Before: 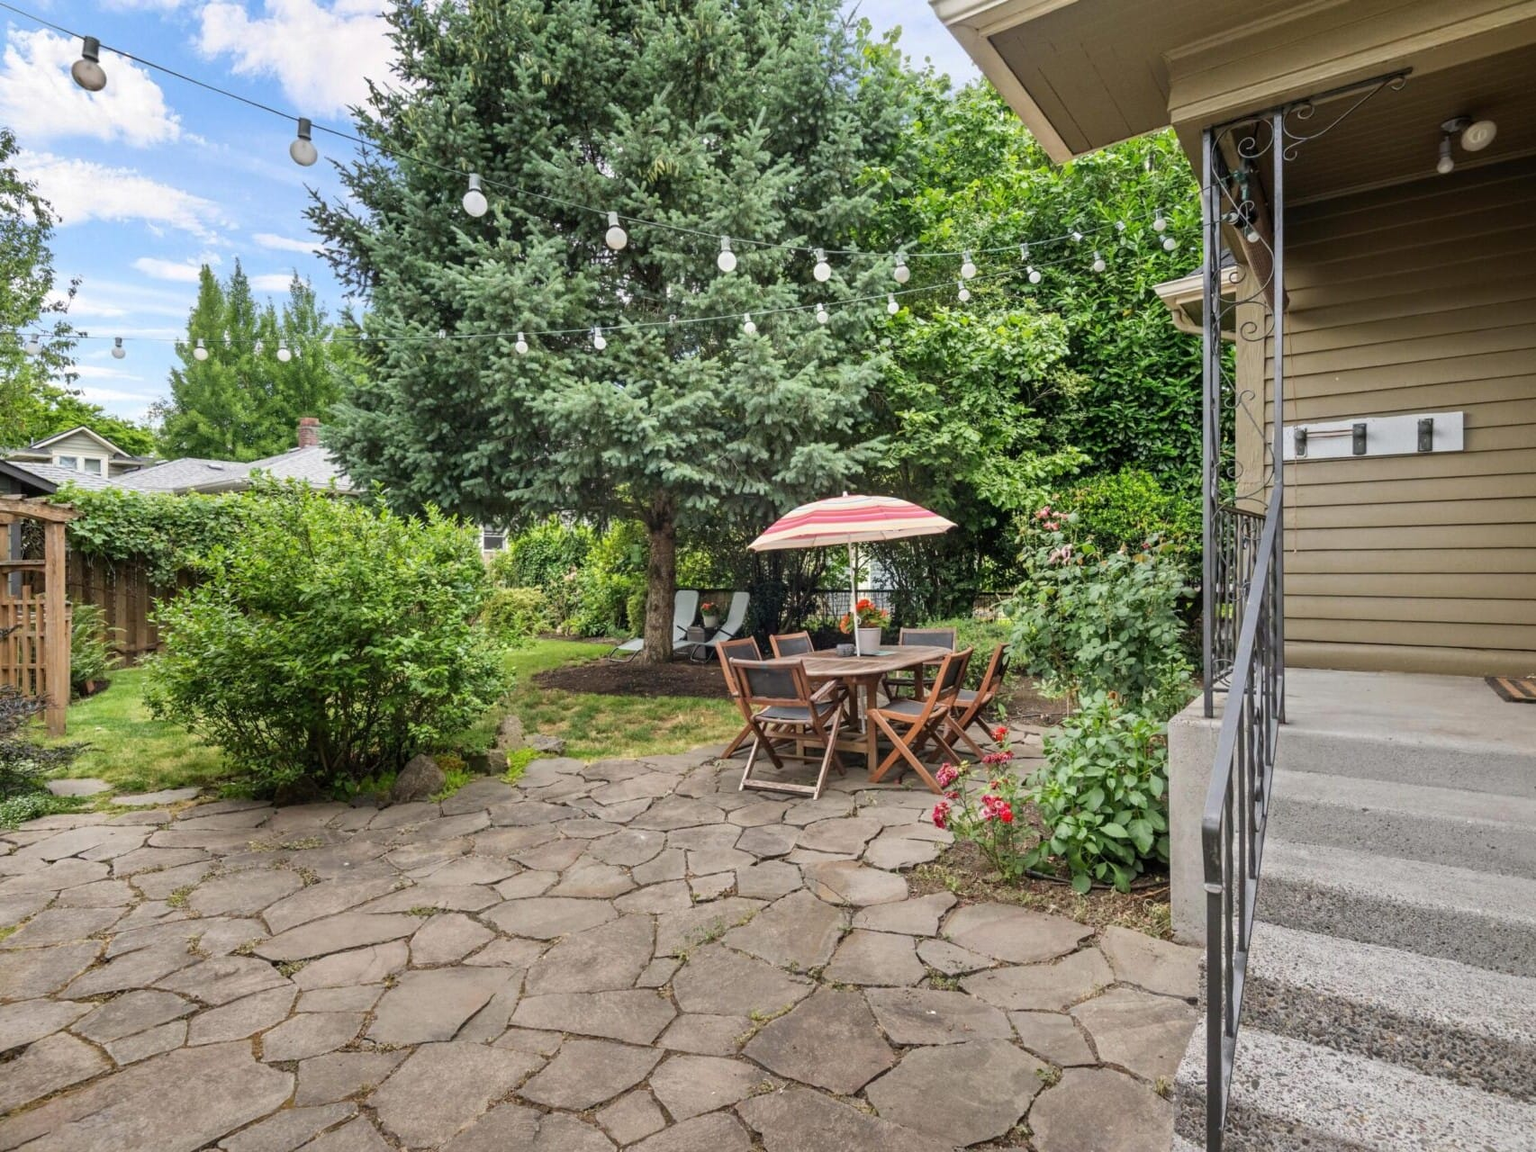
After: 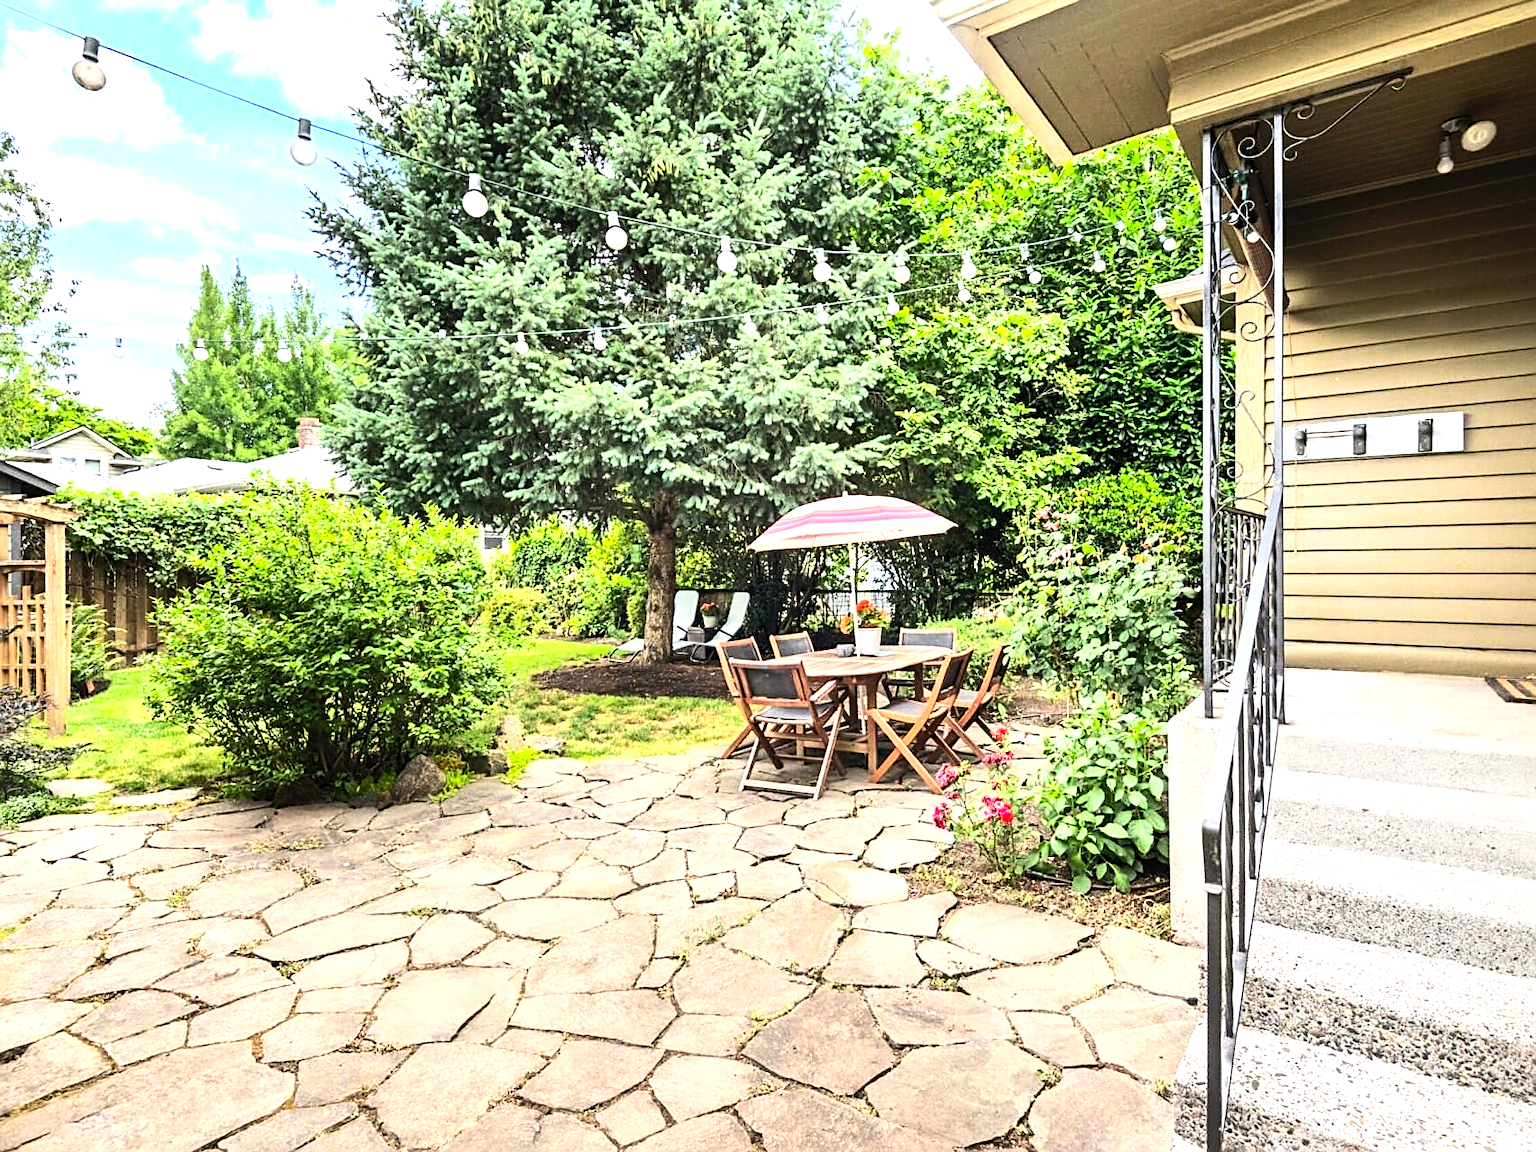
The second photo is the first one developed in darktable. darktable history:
exposure: exposure 0.58 EV, compensate highlight preservation false
shadows and highlights: shadows 24.96, highlights -25.58
tone equalizer: -8 EV -1.09 EV, -7 EV -1.01 EV, -6 EV -0.848 EV, -5 EV -0.56 EV, -3 EV 0.59 EV, -2 EV 0.848 EV, -1 EV 0.996 EV, +0 EV 1.06 EV, edges refinement/feathering 500, mask exposure compensation -1.57 EV, preserve details no
sharpen: on, module defaults
contrast brightness saturation: contrast 0.201, brightness 0.16, saturation 0.216
